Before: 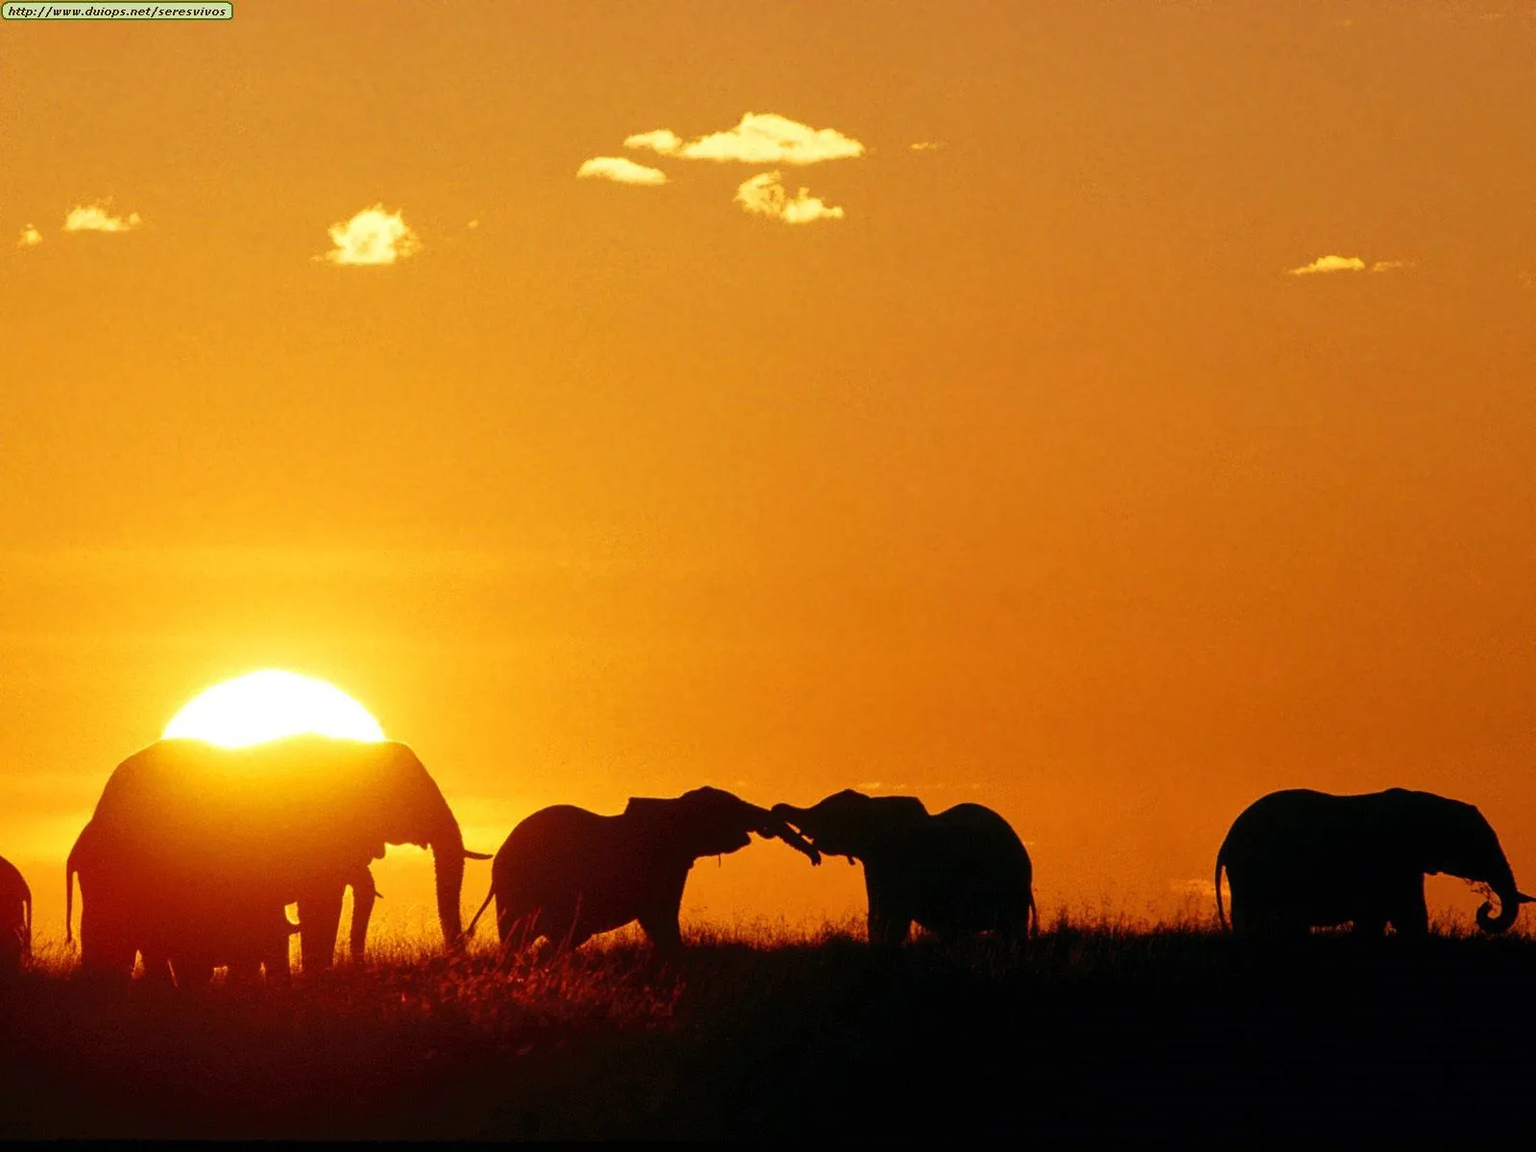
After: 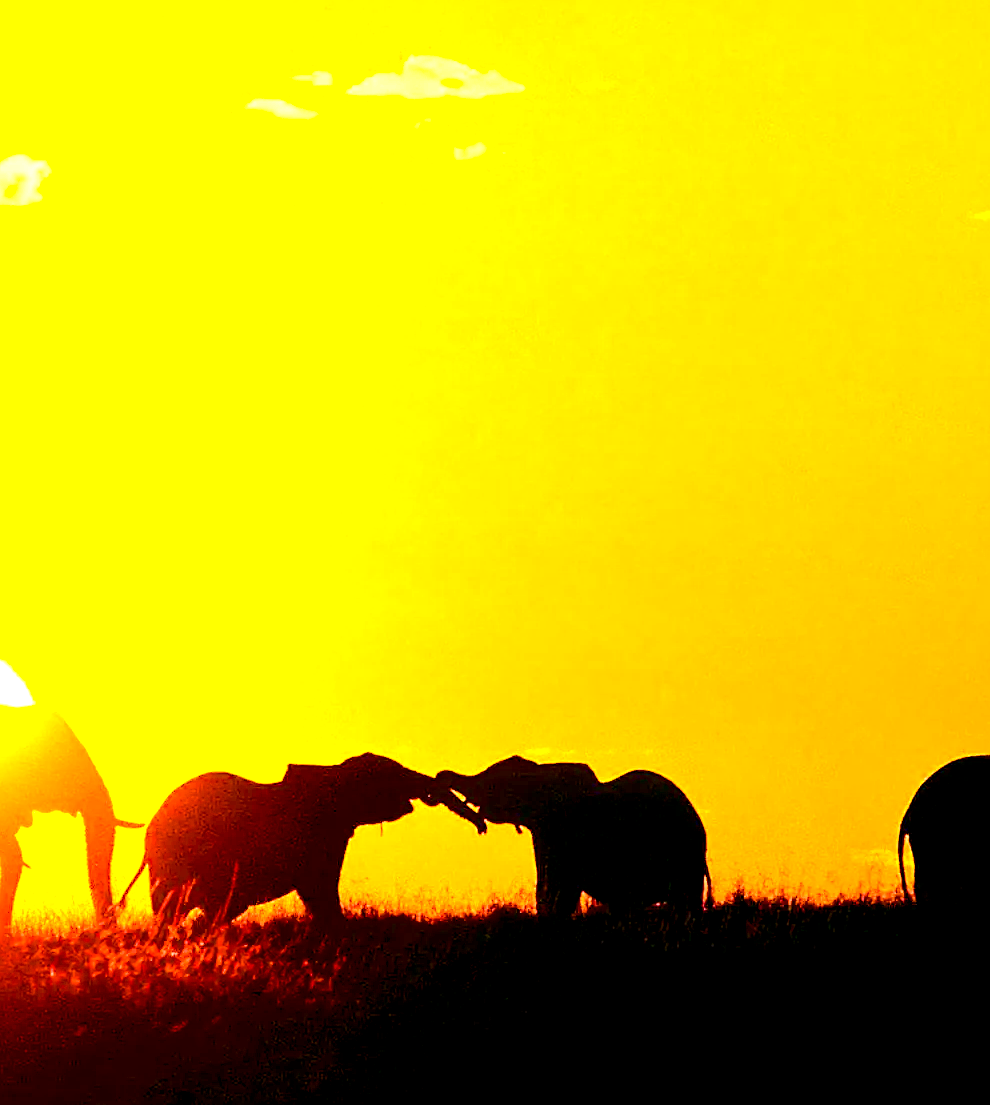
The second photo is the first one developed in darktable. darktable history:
contrast brightness saturation: contrast 0.144
crop and rotate: left 23.118%, top 5.622%, right 14.974%, bottom 2.265%
sharpen: on, module defaults
color balance rgb: power › luminance -3.667%, power › chroma 0.535%, power › hue 42.75°, global offset › luminance -0.885%, linear chroma grading › global chroma 0.83%, perceptual saturation grading › global saturation 39.207%, perceptual saturation grading › highlights -25.5%, perceptual saturation grading › mid-tones 35.17%, perceptual saturation grading › shadows 34.692%
exposure: black level correction 0.001, exposure 2.547 EV, compensate highlight preservation false
tone curve: curves: ch0 [(0, 0) (0.004, 0.001) (0.133, 0.112) (0.325, 0.362) (0.832, 0.893) (1, 1)], color space Lab, independent channels
